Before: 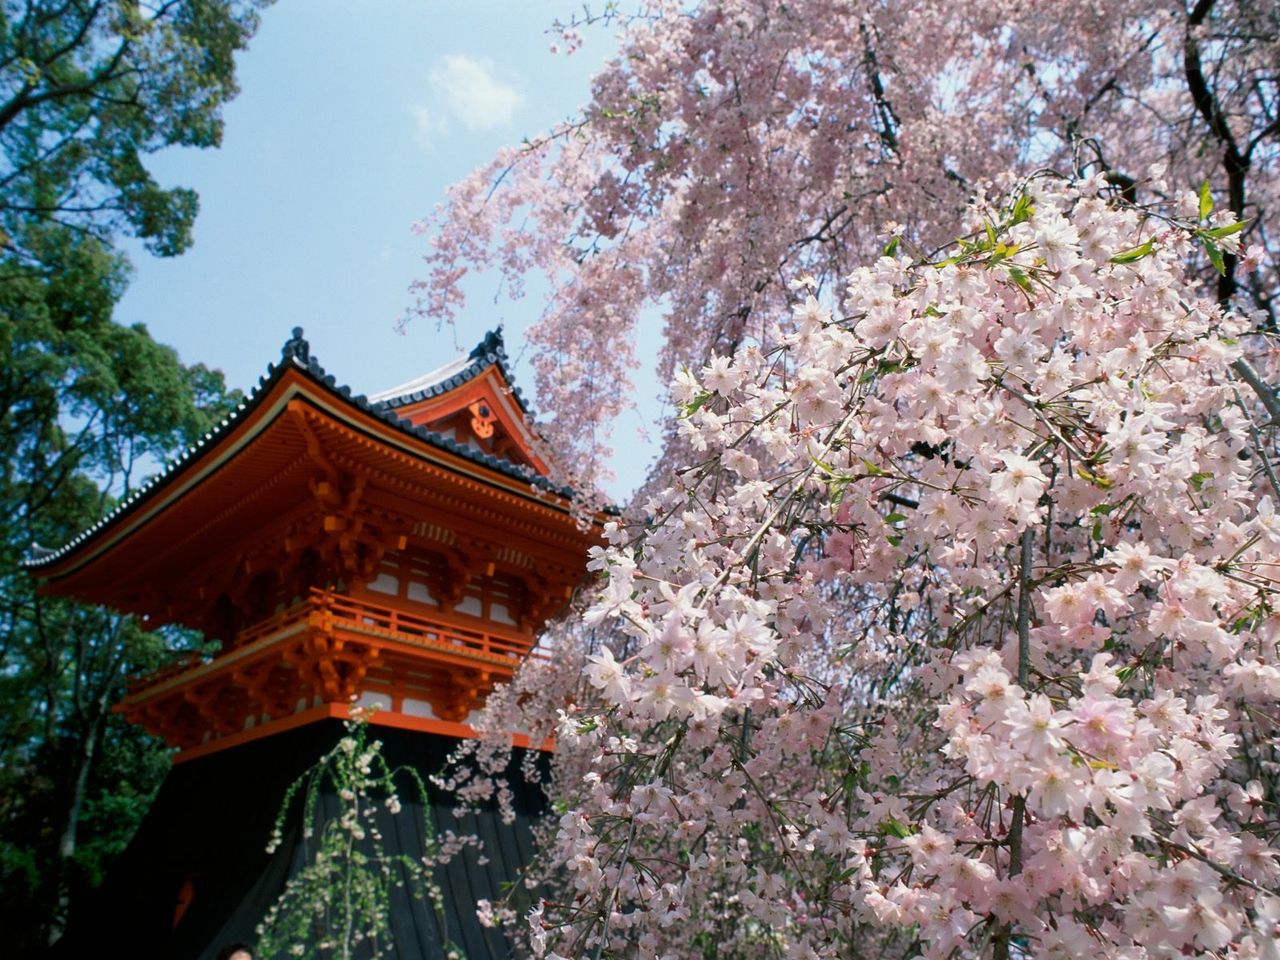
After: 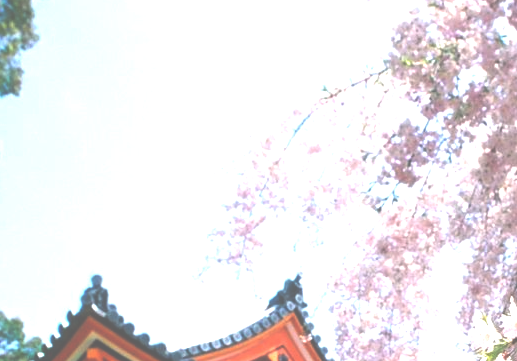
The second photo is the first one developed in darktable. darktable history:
crop: left 15.708%, top 5.46%, right 43.889%, bottom 56.927%
tone equalizer: -8 EV -0.437 EV, -7 EV -0.377 EV, -6 EV -0.362 EV, -5 EV -0.216 EV, -3 EV 0.187 EV, -2 EV 0.314 EV, -1 EV 0.372 EV, +0 EV 0.397 EV
color balance rgb: power › luminance -9.123%, linear chroma grading › global chroma 14.408%, perceptual saturation grading › global saturation 0.526%, perceptual brilliance grading › global brilliance 20.428%
exposure: black level correction -0.086, compensate highlight preservation false
